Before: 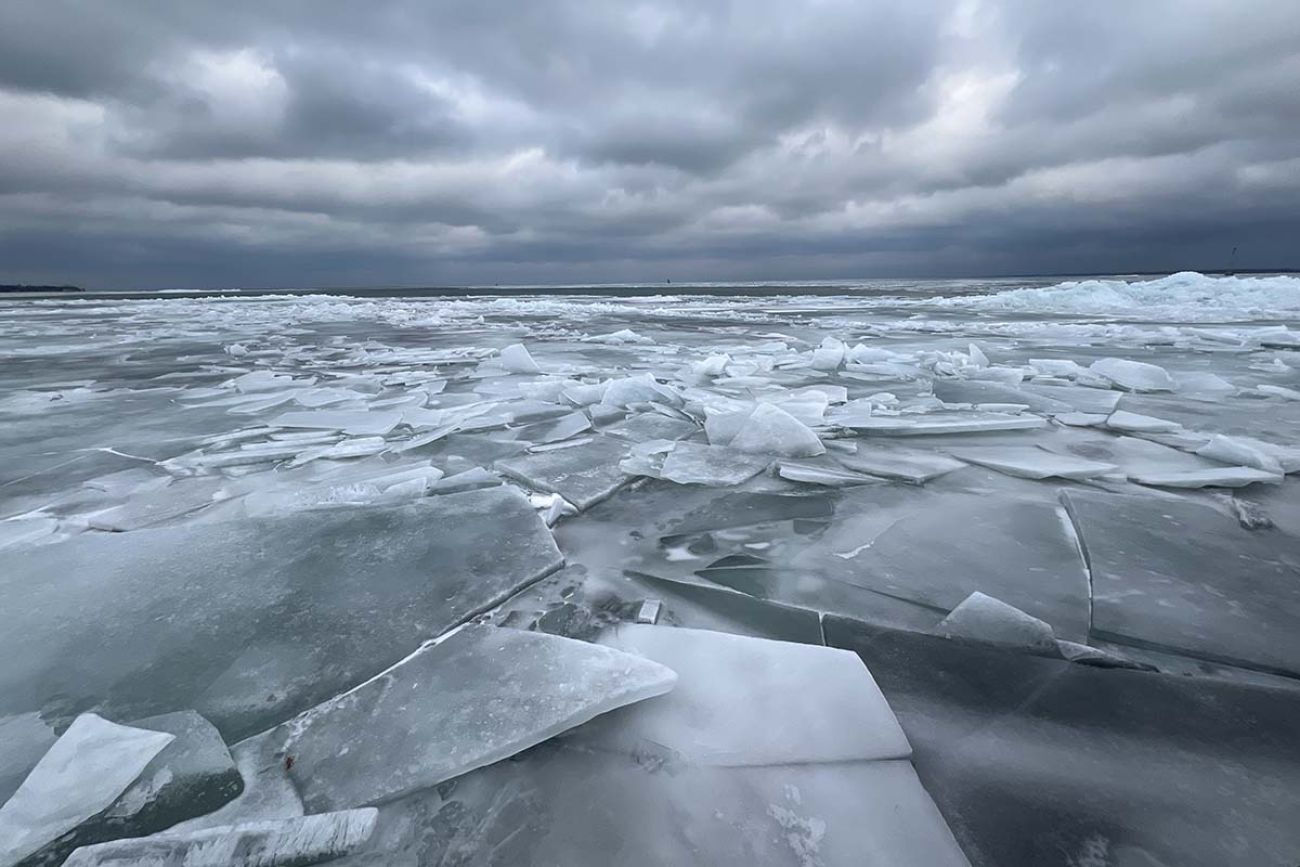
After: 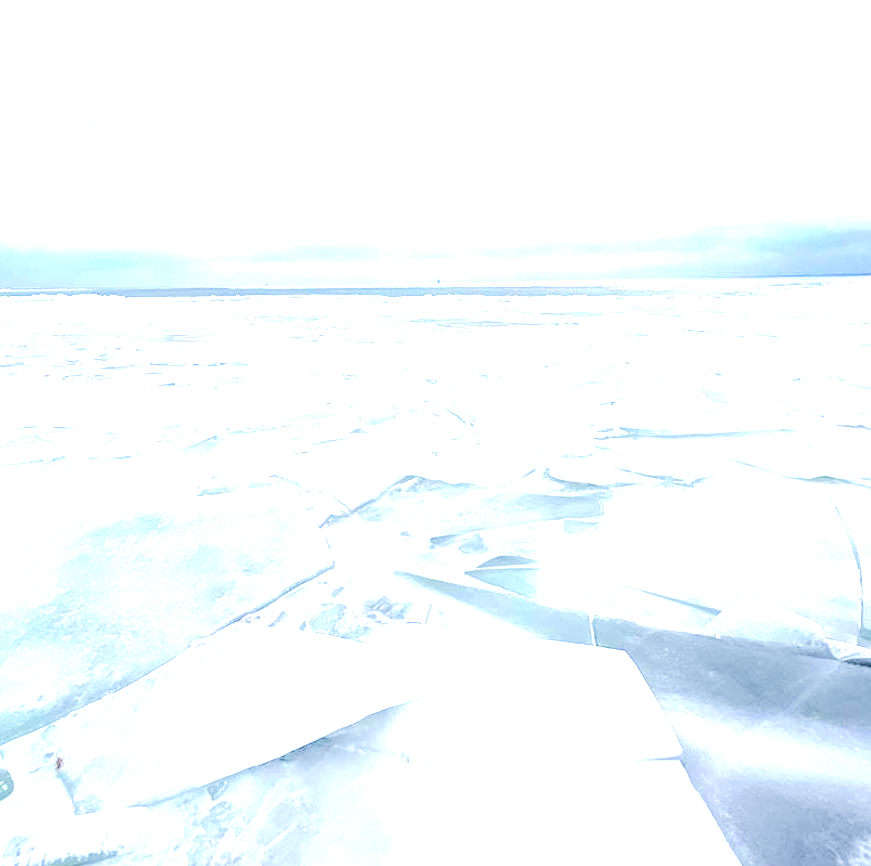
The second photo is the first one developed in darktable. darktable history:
crop and rotate: left 17.702%, right 15.23%
tone equalizer: -8 EV 1.98 EV, -7 EV 1.99 EV, -6 EV 1.96 EV, -5 EV 1.97 EV, -4 EV 2 EV, -3 EV 1.49 EV, -2 EV 0.989 EV, -1 EV 0.497 EV, edges refinement/feathering 500, mask exposure compensation -1.57 EV, preserve details no
local contrast: on, module defaults
exposure: exposure 2.216 EV, compensate exposure bias true, compensate highlight preservation false
